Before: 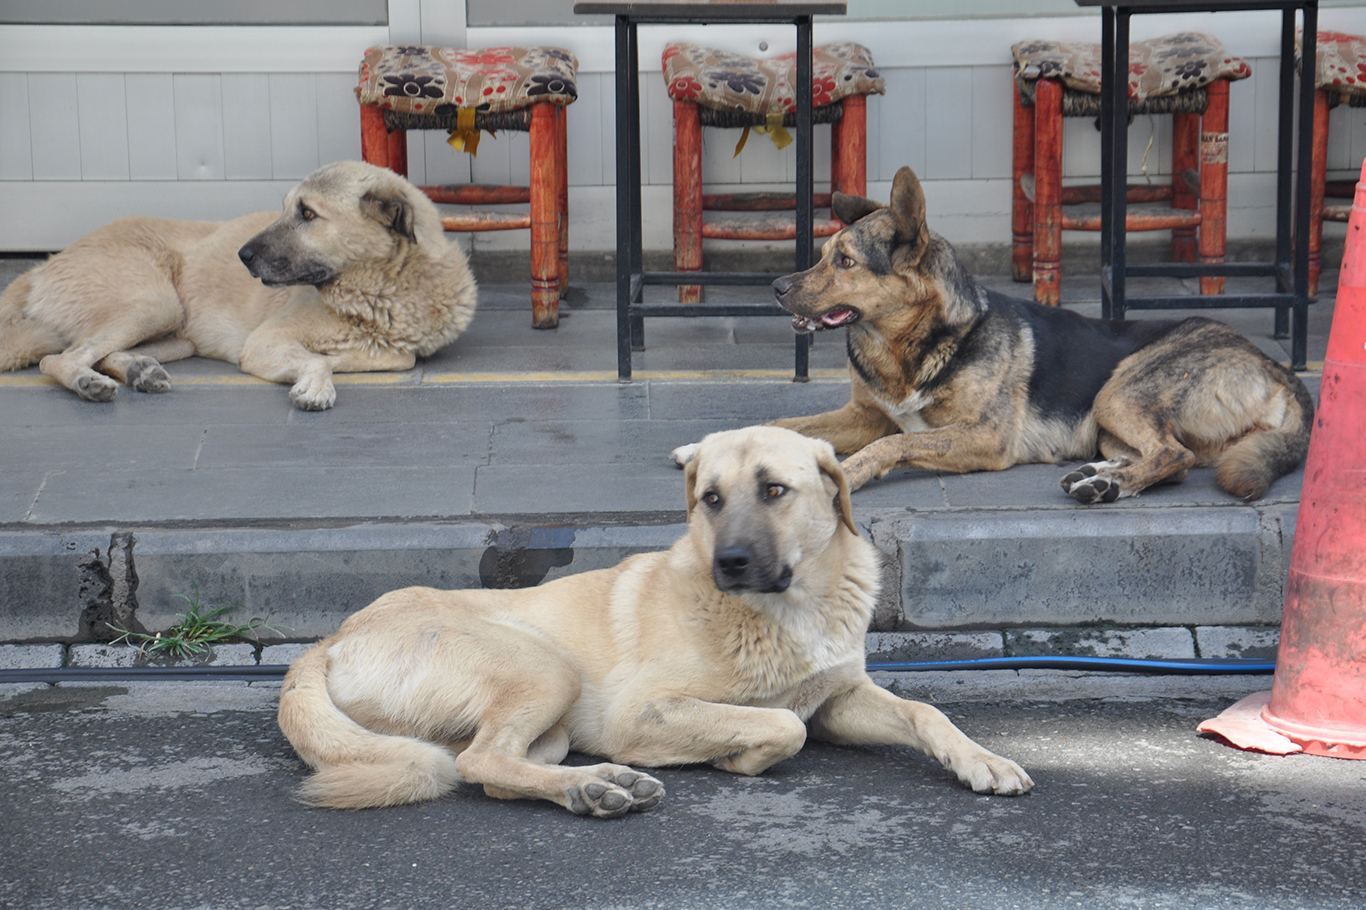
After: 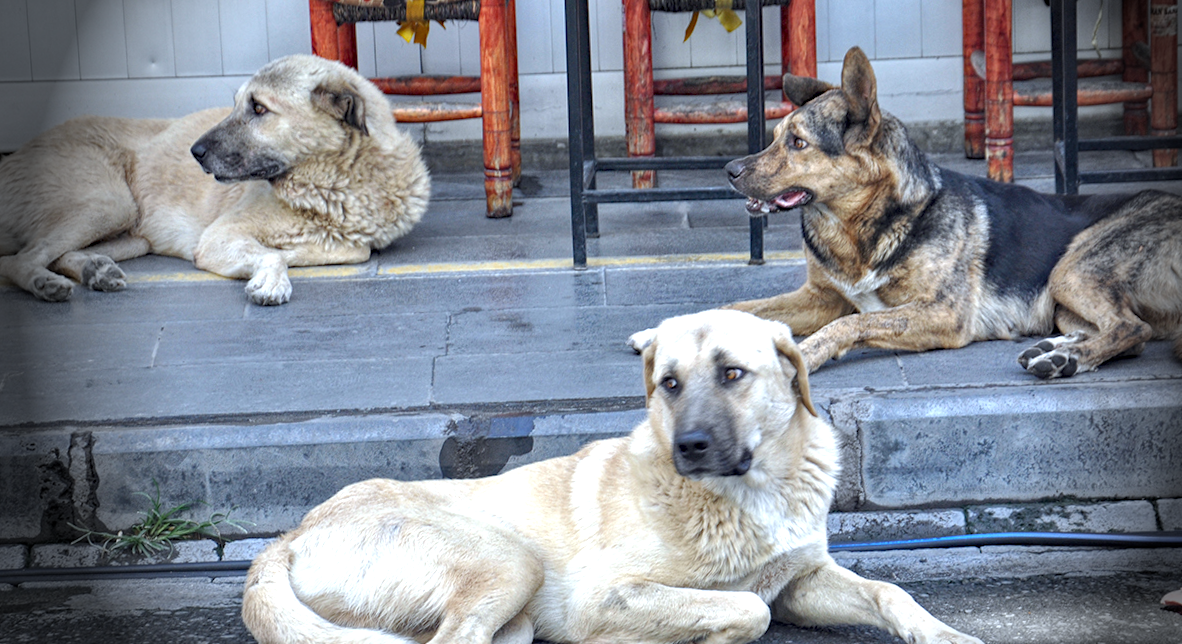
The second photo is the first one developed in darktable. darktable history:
rotate and perspective: rotation -1.42°, crop left 0.016, crop right 0.984, crop top 0.035, crop bottom 0.965
vignetting: fall-off start 76.42%, fall-off radius 27.36%, brightness -0.872, center (0.037, -0.09), width/height ratio 0.971
white balance: red 0.924, blue 1.095
crop and rotate: left 2.425%, top 11.305%, right 9.6%, bottom 15.08%
local contrast: highlights 99%, shadows 86%, detail 160%, midtone range 0.2
haze removal: strength 0.25, distance 0.25, compatibility mode true, adaptive false
exposure: black level correction 0, exposure 0.7 EV, compensate exposure bias true, compensate highlight preservation false
